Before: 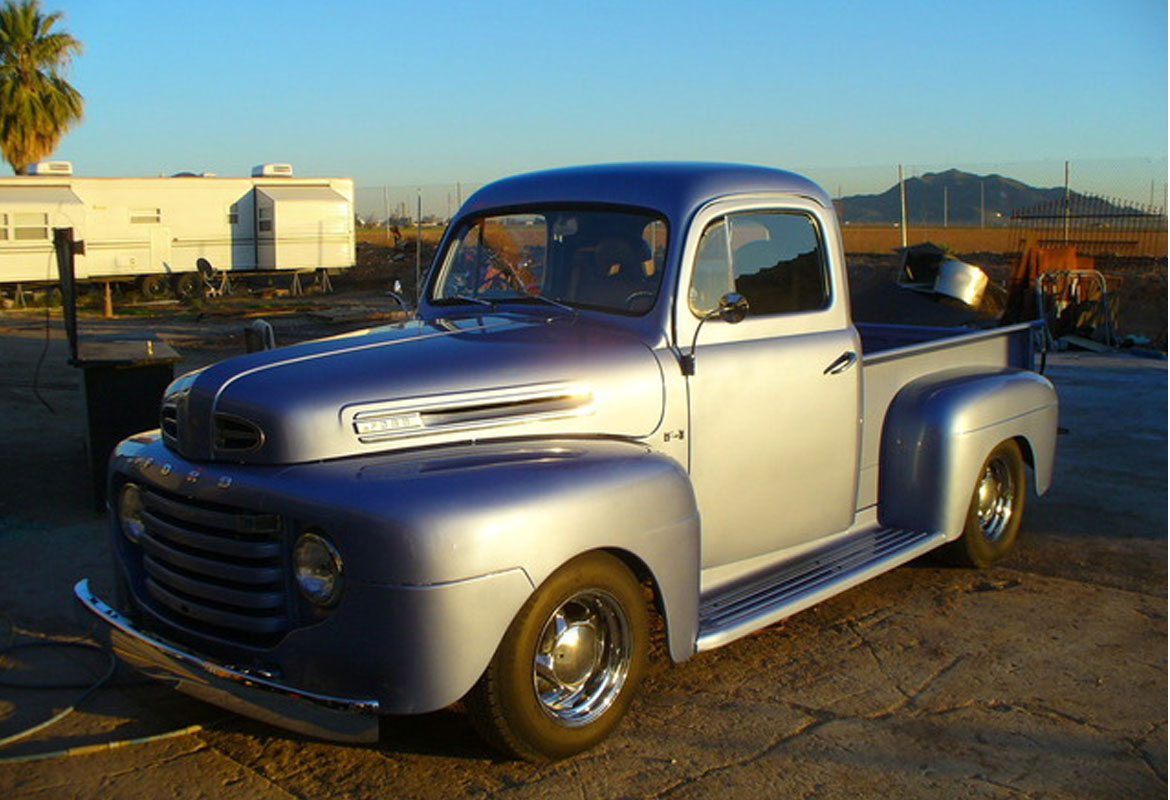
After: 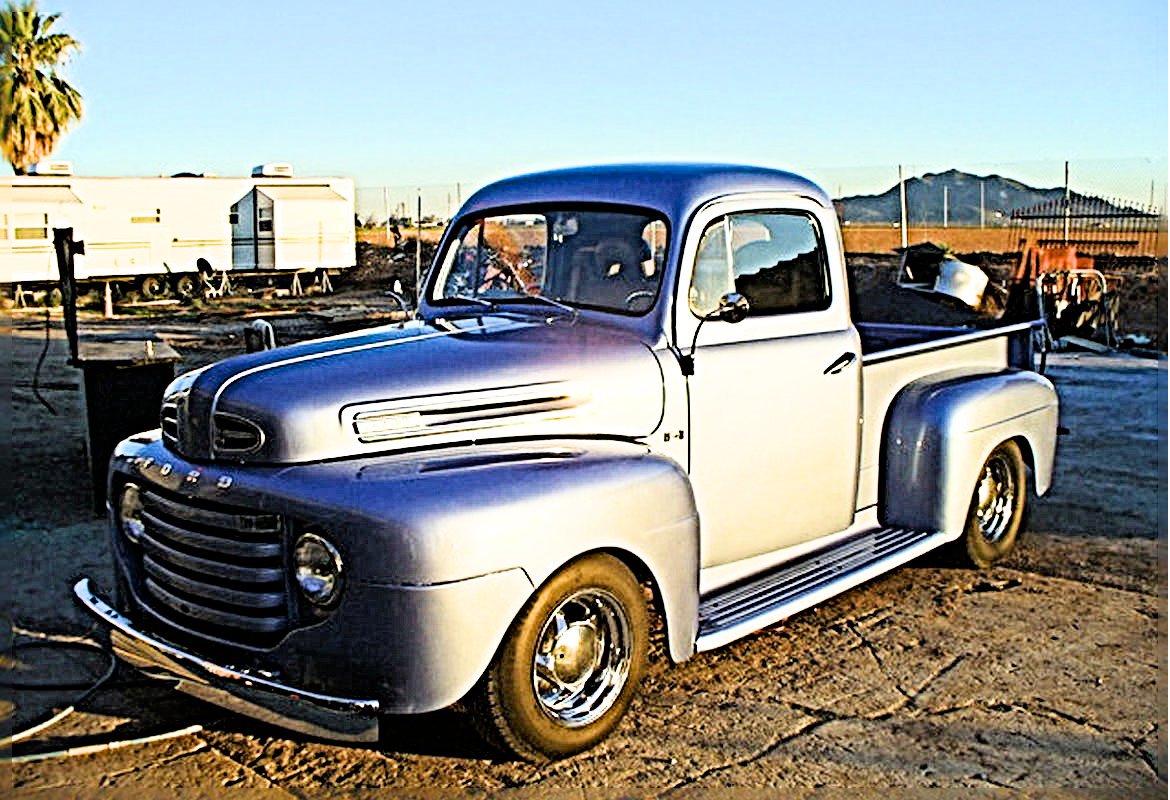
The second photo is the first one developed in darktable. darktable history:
exposure: black level correction 0, exposure 1.687 EV, compensate exposure bias true, compensate highlight preservation false
filmic rgb: black relative exposure -7.71 EV, white relative exposure 4.4 EV, hardness 3.76, latitude 49.7%, contrast 1.101
sharpen: radius 6.255, amount 1.796, threshold 0.024
